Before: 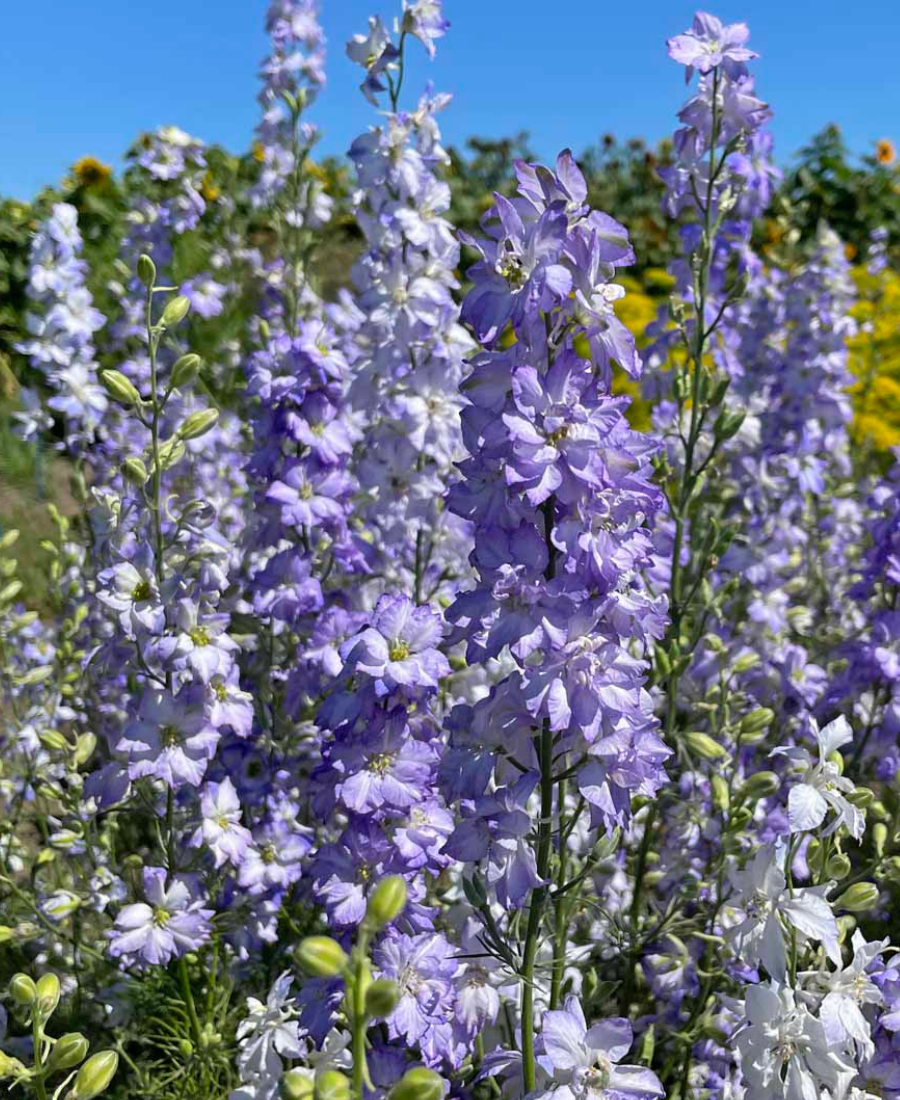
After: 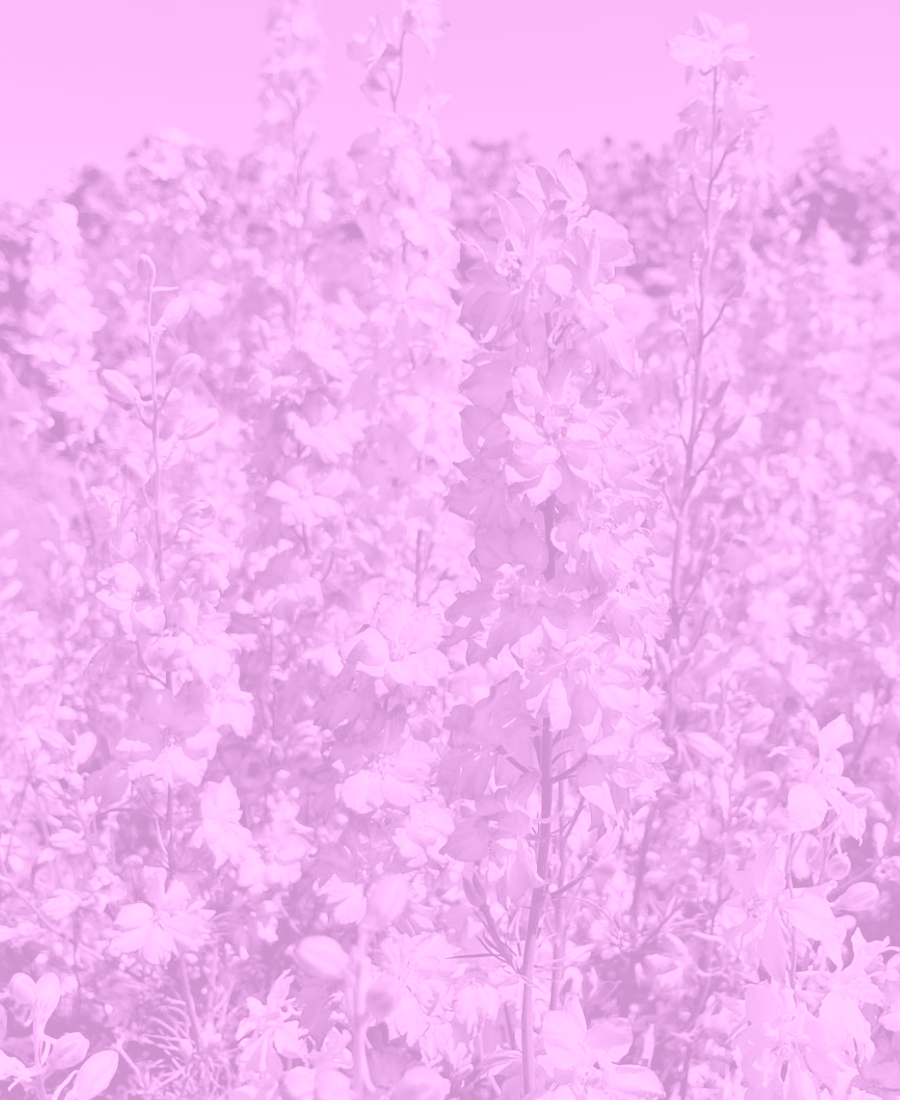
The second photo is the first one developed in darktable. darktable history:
filmic rgb: black relative exposure -7.65 EV, white relative exposure 4.56 EV, hardness 3.61
colorize: hue 331.2°, saturation 75%, source mix 30.28%, lightness 70.52%, version 1
shadows and highlights: shadows 80.73, white point adjustment -9.07, highlights -61.46, soften with gaussian
color contrast: green-magenta contrast 0.96
white balance: red 0.98, blue 1.034
